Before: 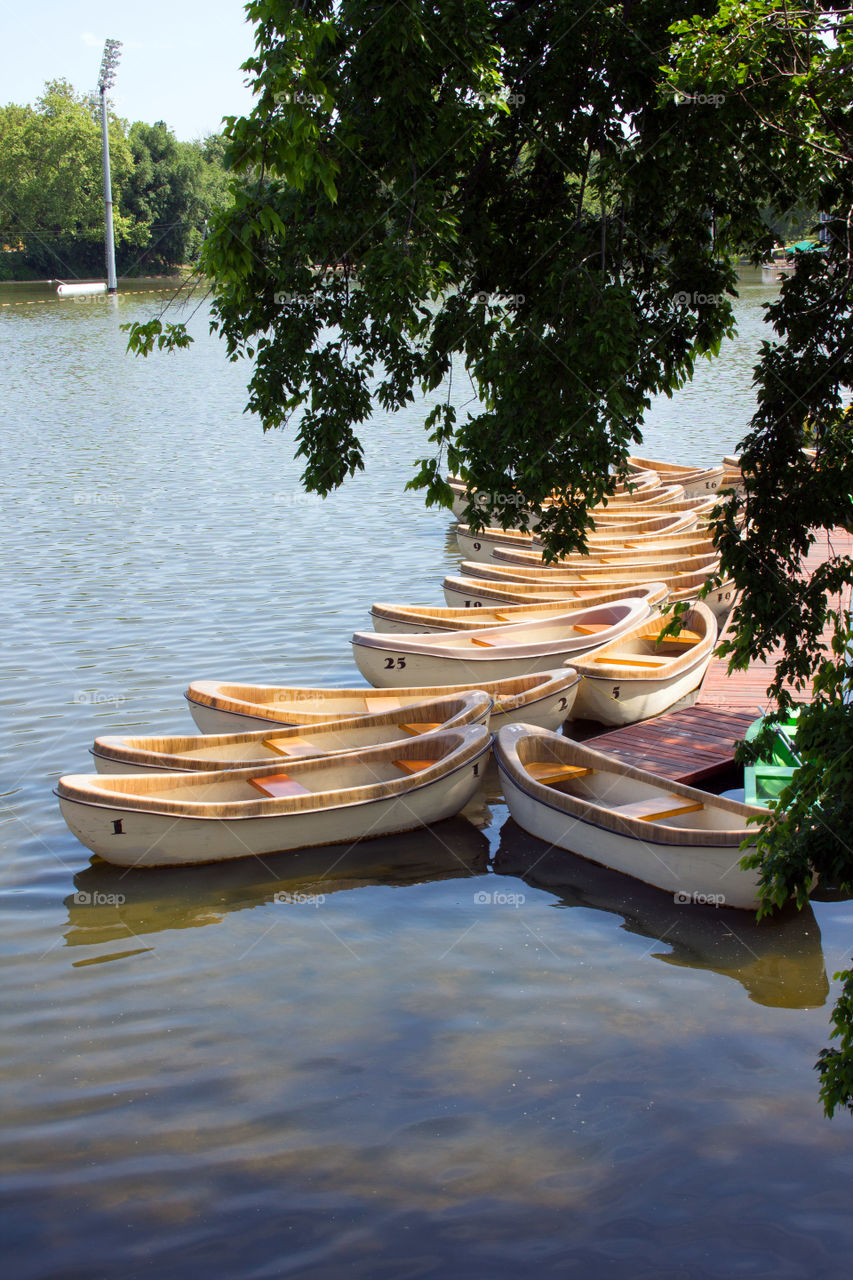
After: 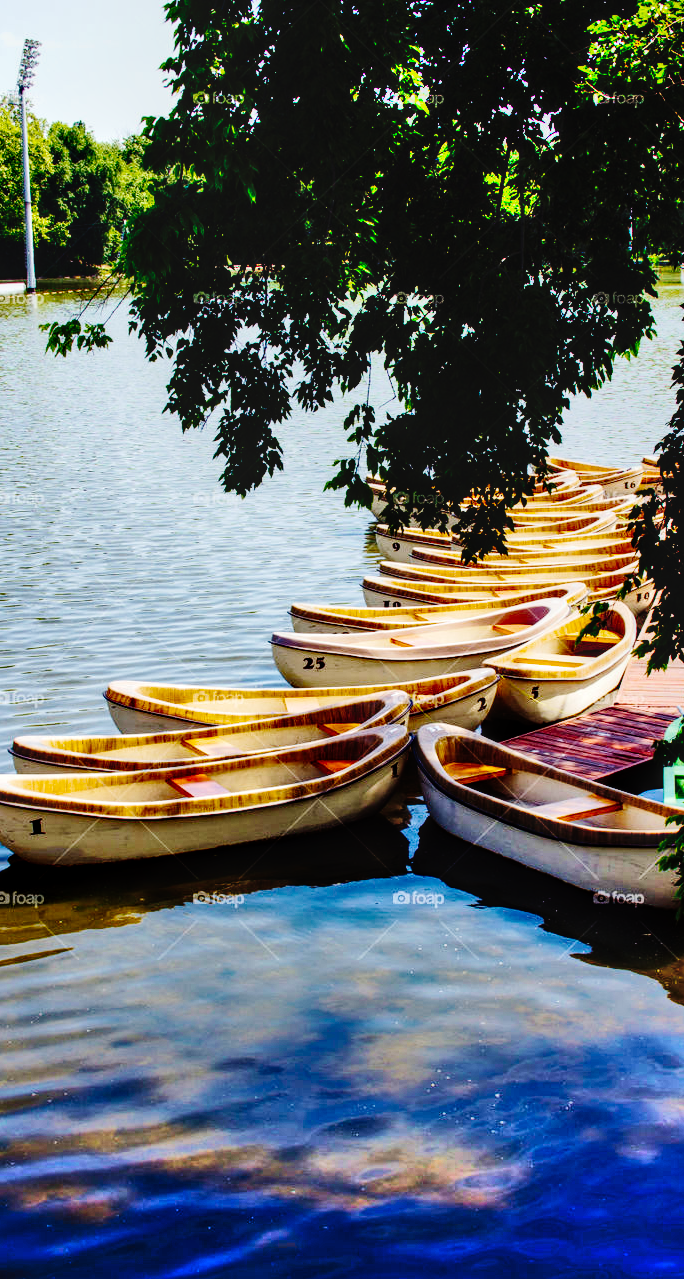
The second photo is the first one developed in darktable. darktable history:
crop and rotate: left 9.553%, right 10.168%
base curve: curves: ch0 [(0, 0) (0.036, 0.01) (0.123, 0.254) (0.258, 0.504) (0.507, 0.748) (1, 1)], exposure shift 0.57, preserve colors none
color balance rgb: perceptual saturation grading › global saturation 25.73%, perceptual brilliance grading › highlights 4.003%, perceptual brilliance grading › mid-tones -18.492%, perceptual brilliance grading › shadows -41.745%, global vibrance 20%
exposure: compensate exposure bias true, compensate highlight preservation false
velvia: on, module defaults
local contrast: on, module defaults
shadows and highlights: shadows 76.61, highlights -61.14, soften with gaussian
